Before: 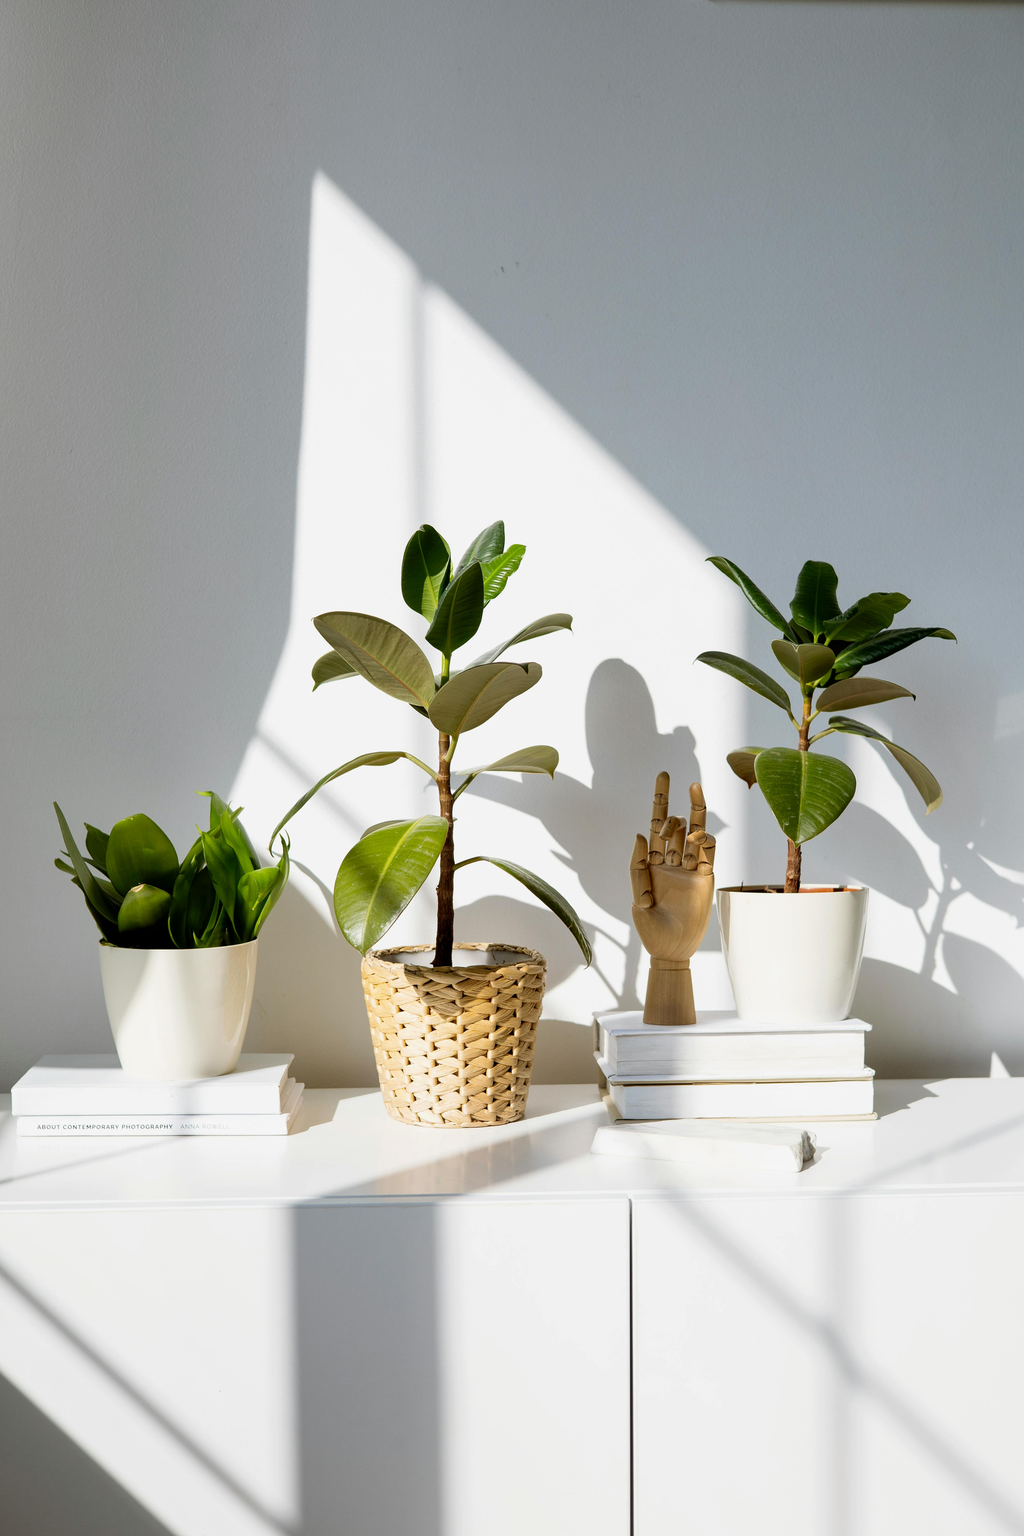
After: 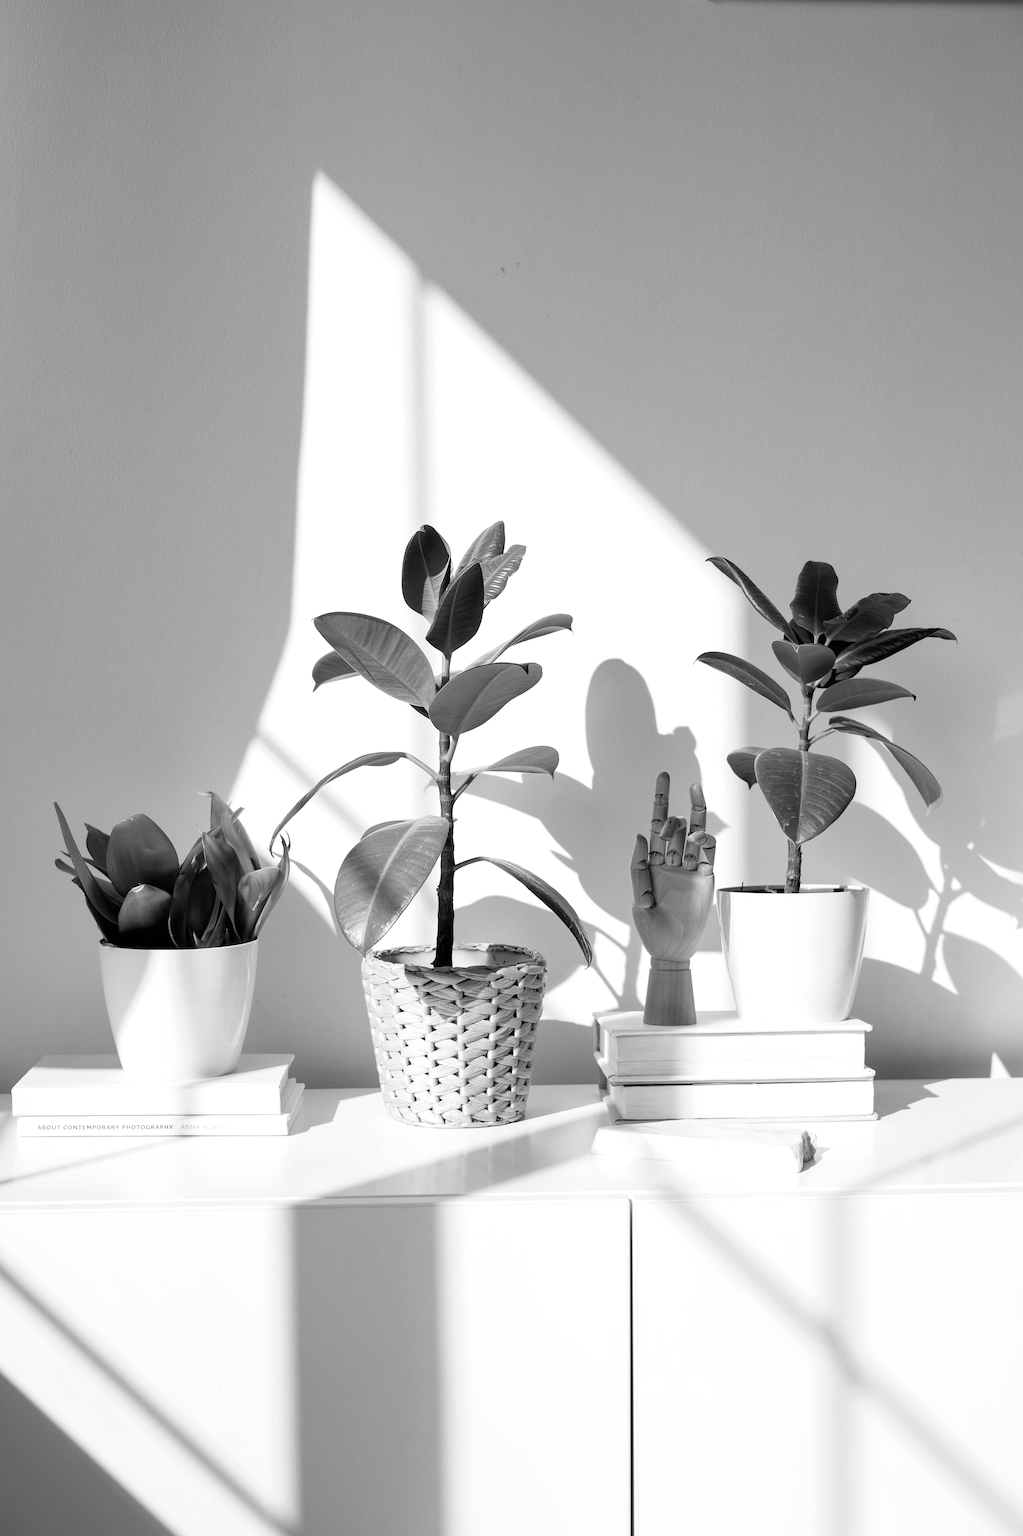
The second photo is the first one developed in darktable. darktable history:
exposure: black level correction 0, exposure 0.2 EV, compensate exposure bias true, compensate highlight preservation false
monochrome: on, module defaults
tone equalizer: on, module defaults
